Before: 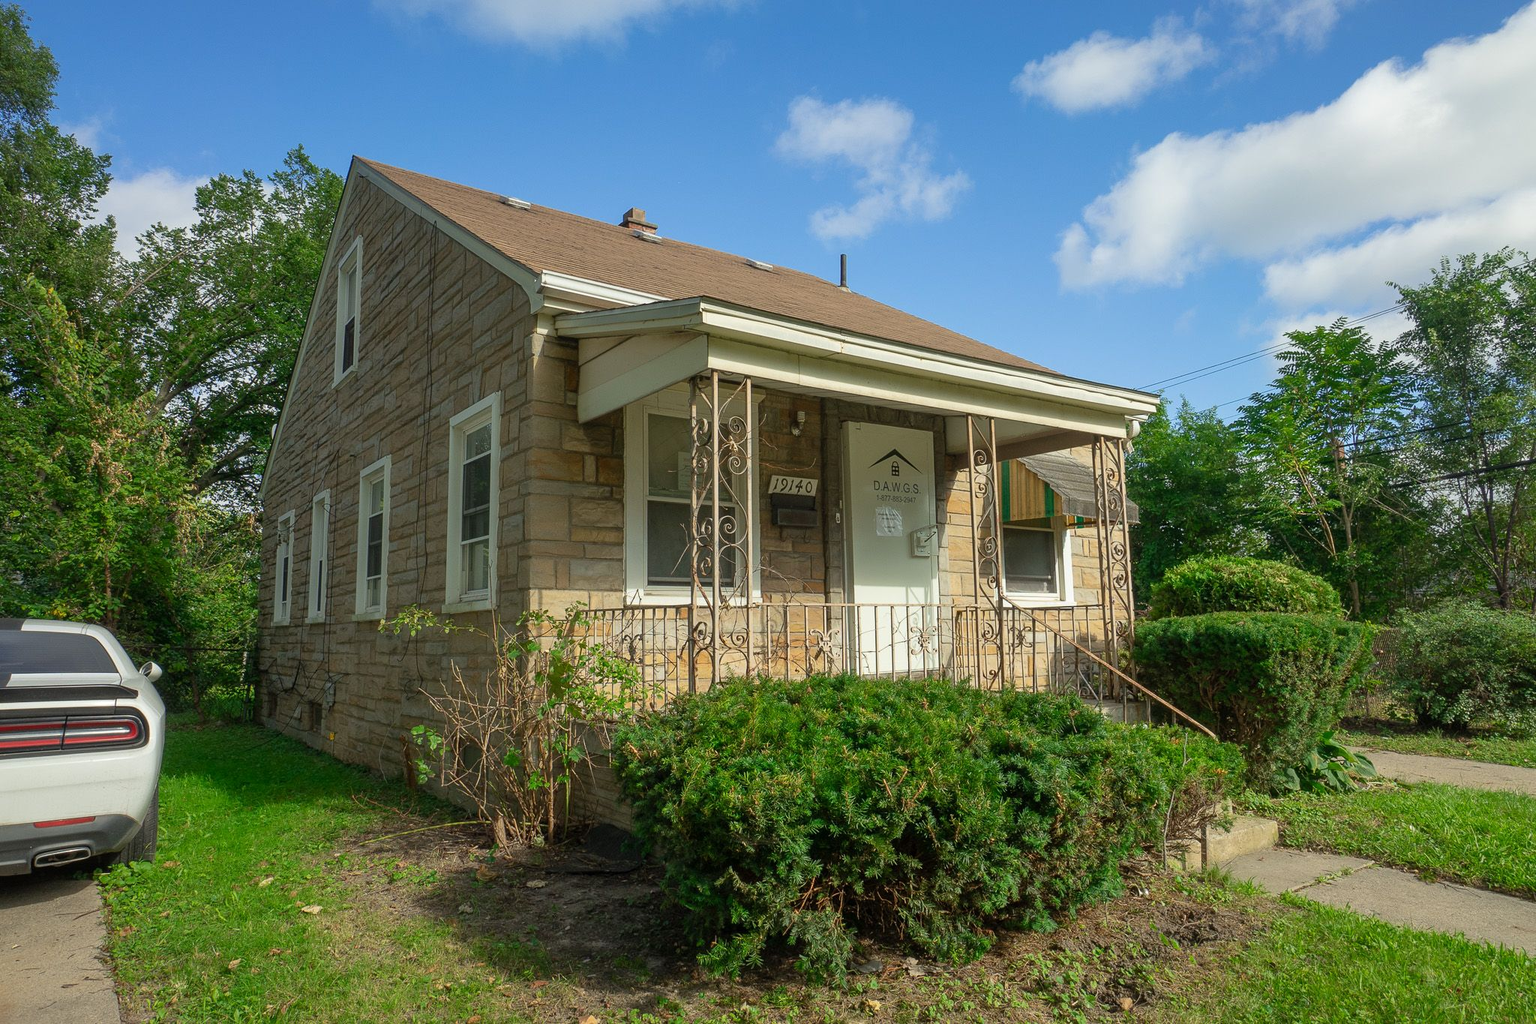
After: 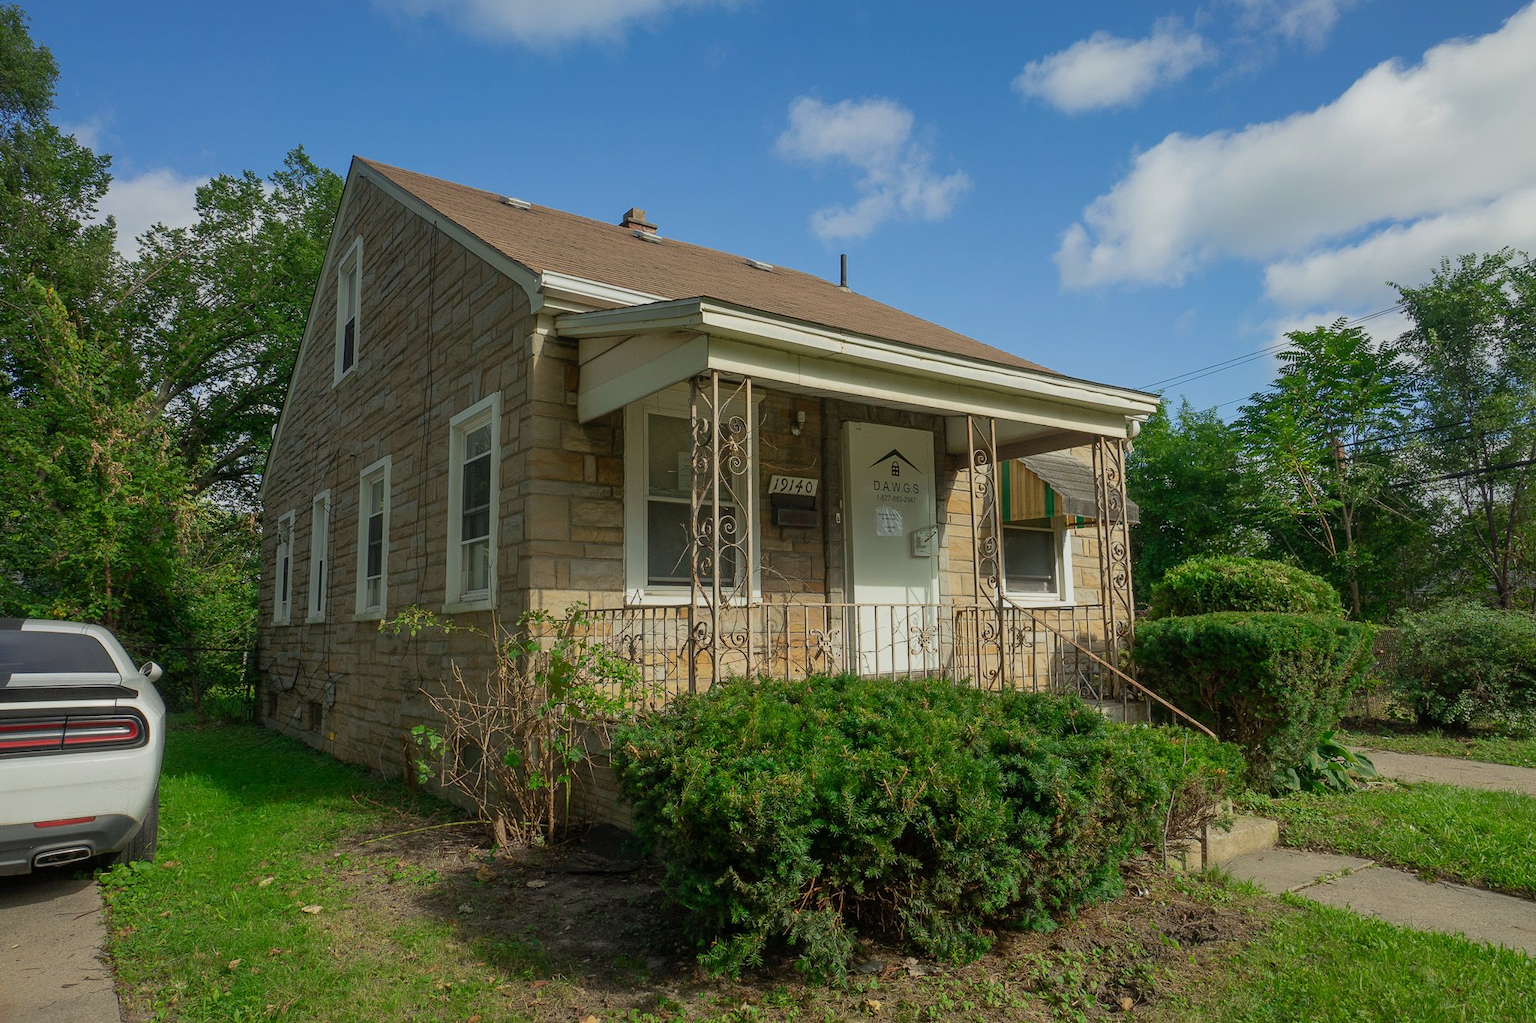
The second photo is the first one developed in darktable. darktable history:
exposure: exposure -0.409 EV, compensate highlight preservation false
